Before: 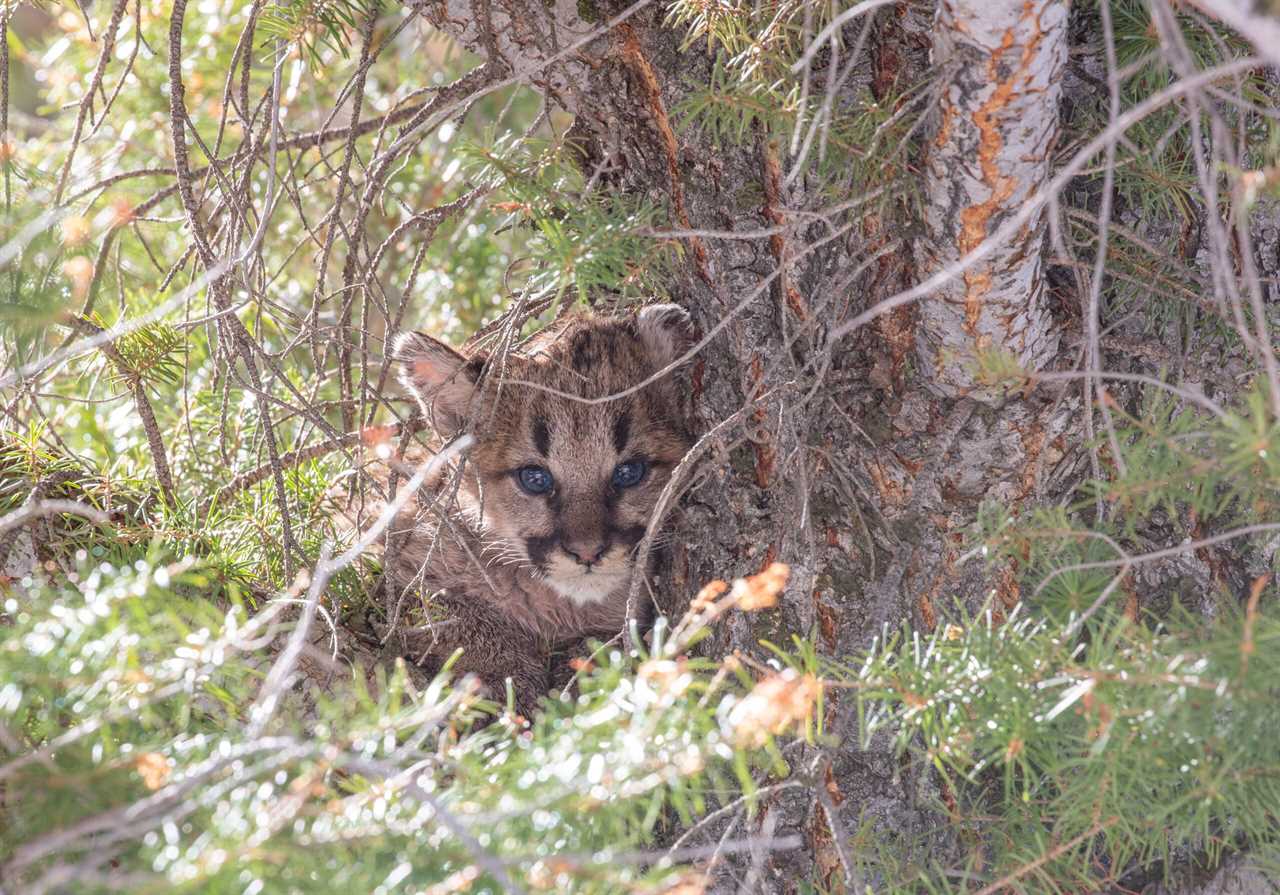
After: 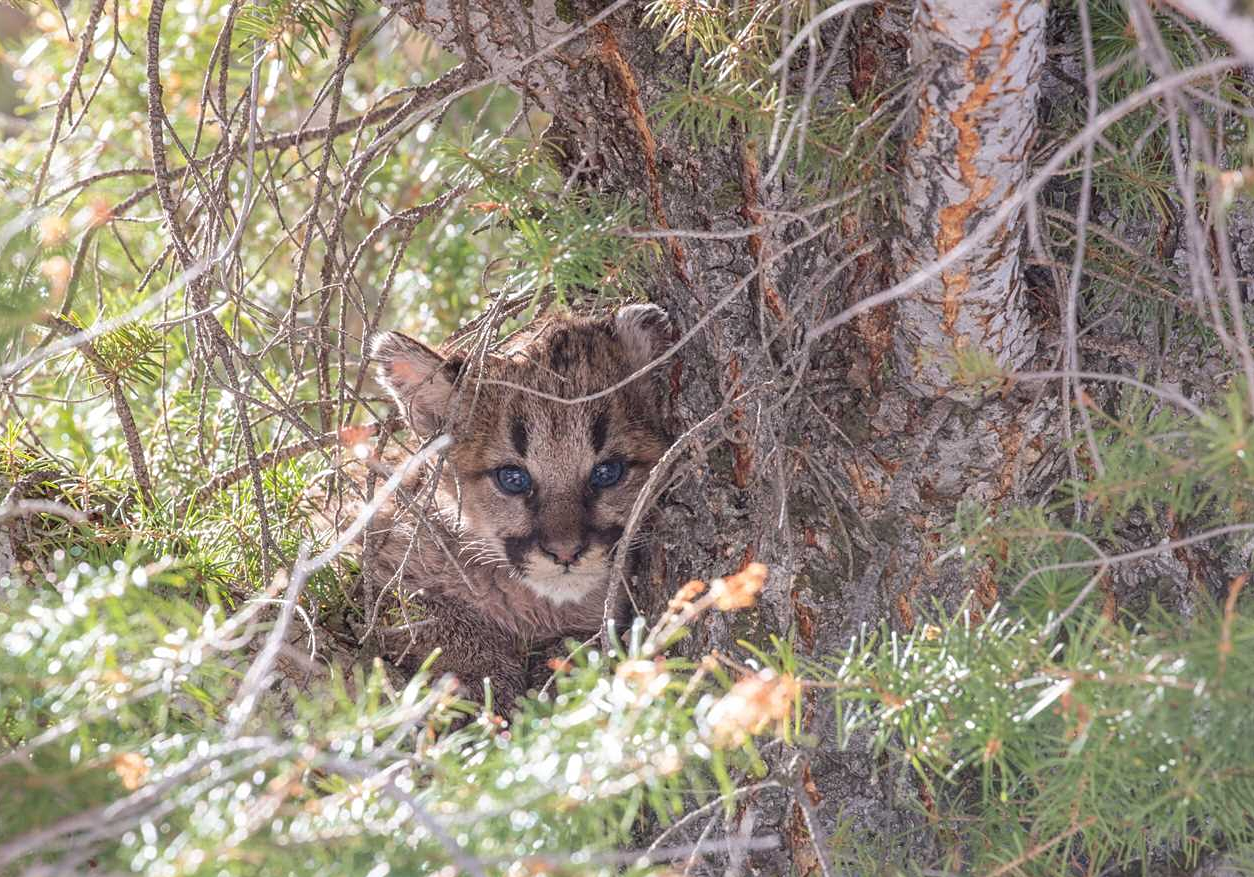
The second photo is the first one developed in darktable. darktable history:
crop: left 1.743%, right 0.268%, bottom 2.011%
sharpen: amount 0.2
